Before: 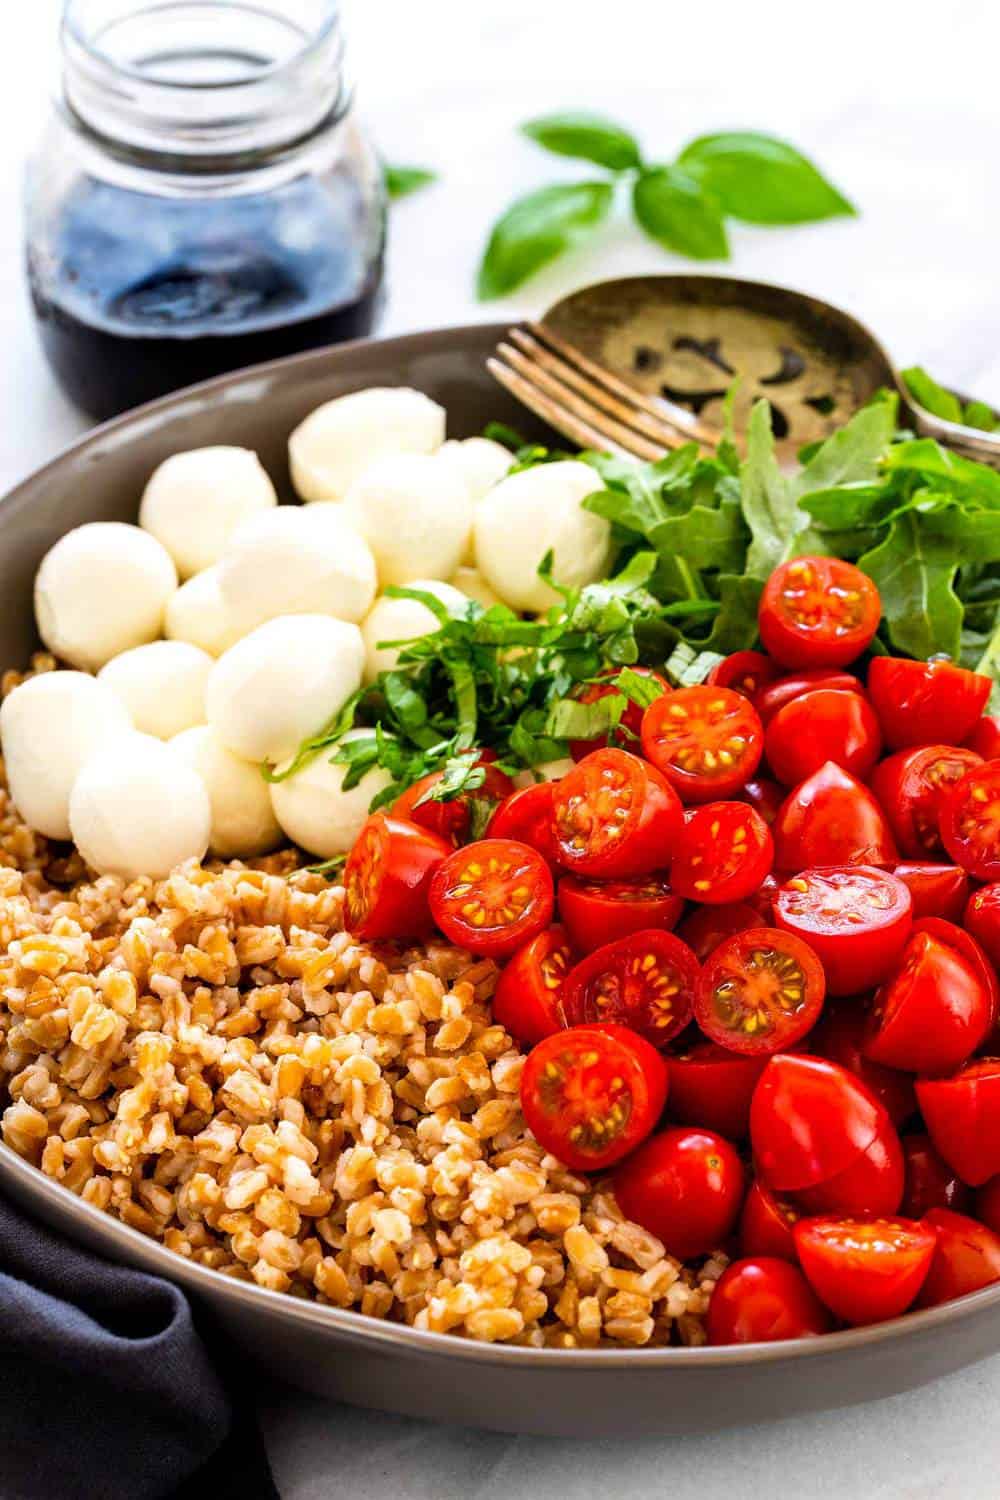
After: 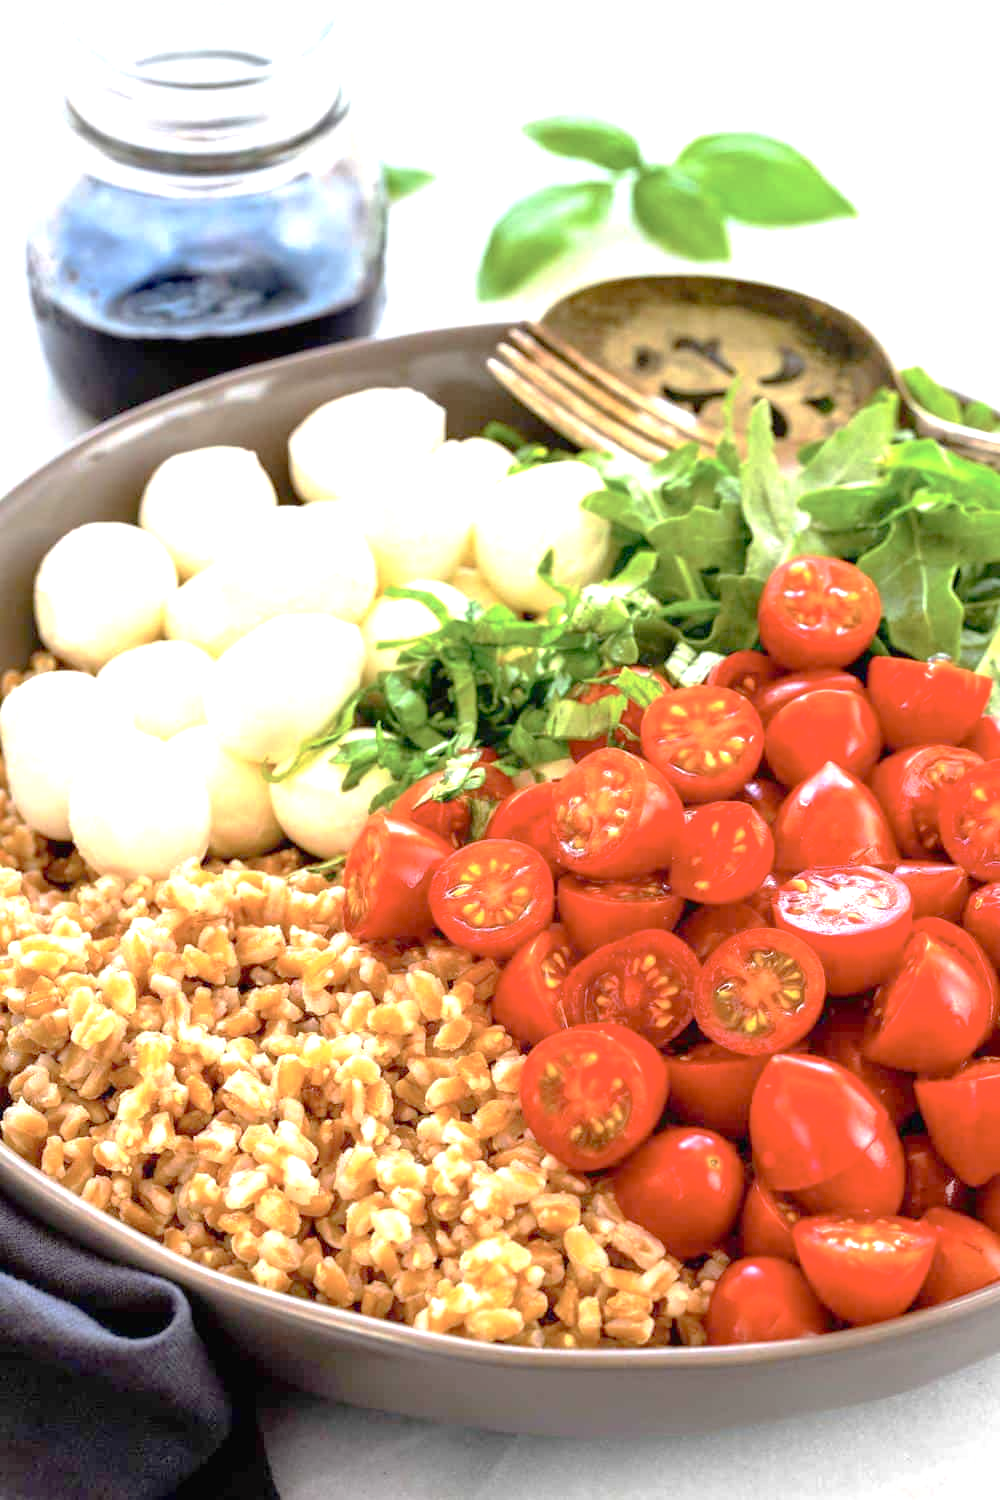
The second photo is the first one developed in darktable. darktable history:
exposure: black level correction 0, exposure 0.702 EV, compensate exposure bias true, compensate highlight preservation false
tone curve: curves: ch0 [(0, 0) (0.004, 0.008) (0.077, 0.156) (0.169, 0.29) (0.774, 0.774) (1, 1)], preserve colors none
